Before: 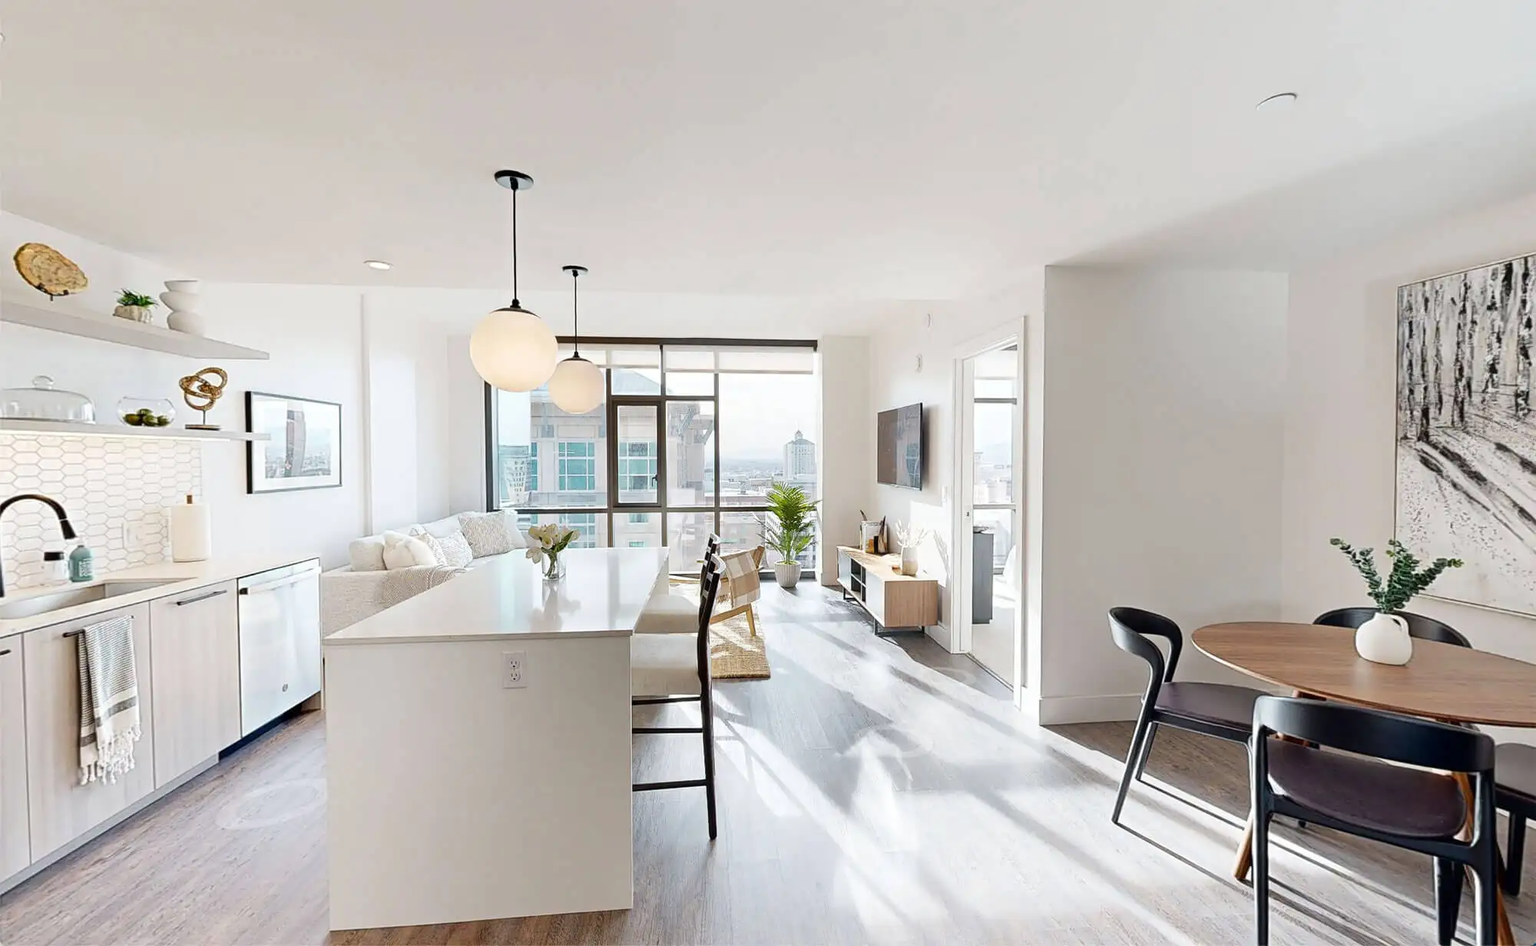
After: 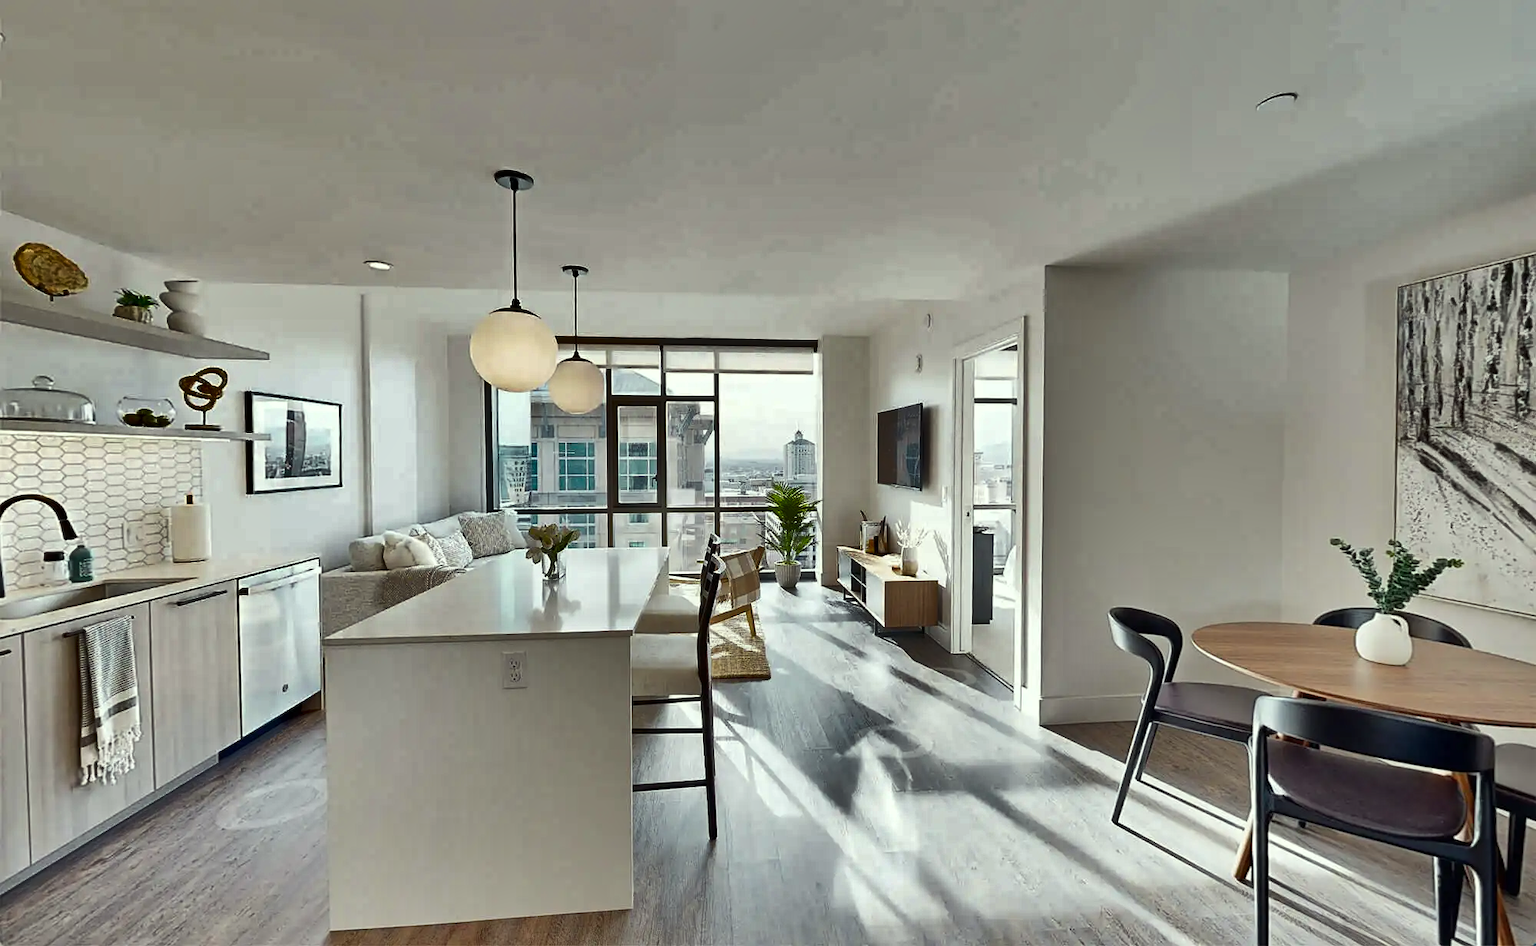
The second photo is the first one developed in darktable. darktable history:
color correction: highlights a* -4.73, highlights b* 5.06, saturation 0.97
shadows and highlights: shadows 24.5, highlights -78.15, soften with gaussian
contrast brightness saturation: saturation -0.05
exposure: exposure 0.02 EV, compensate highlight preservation false
